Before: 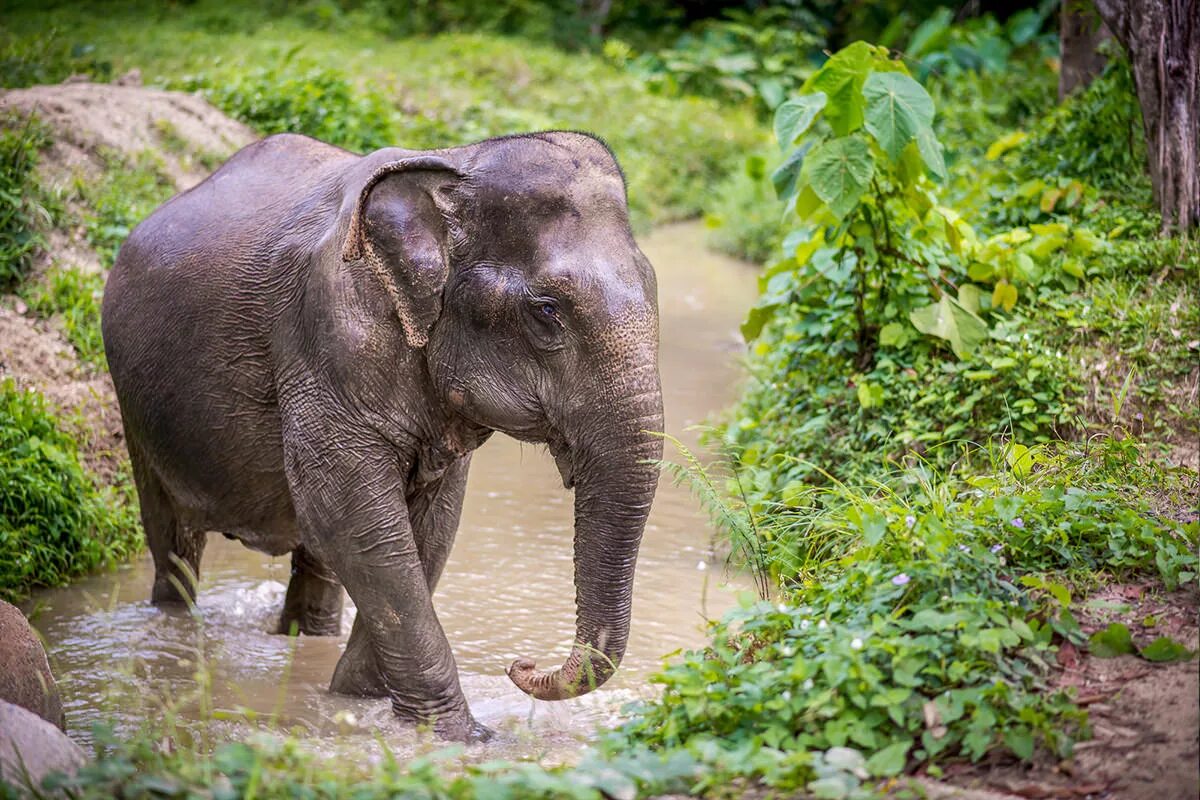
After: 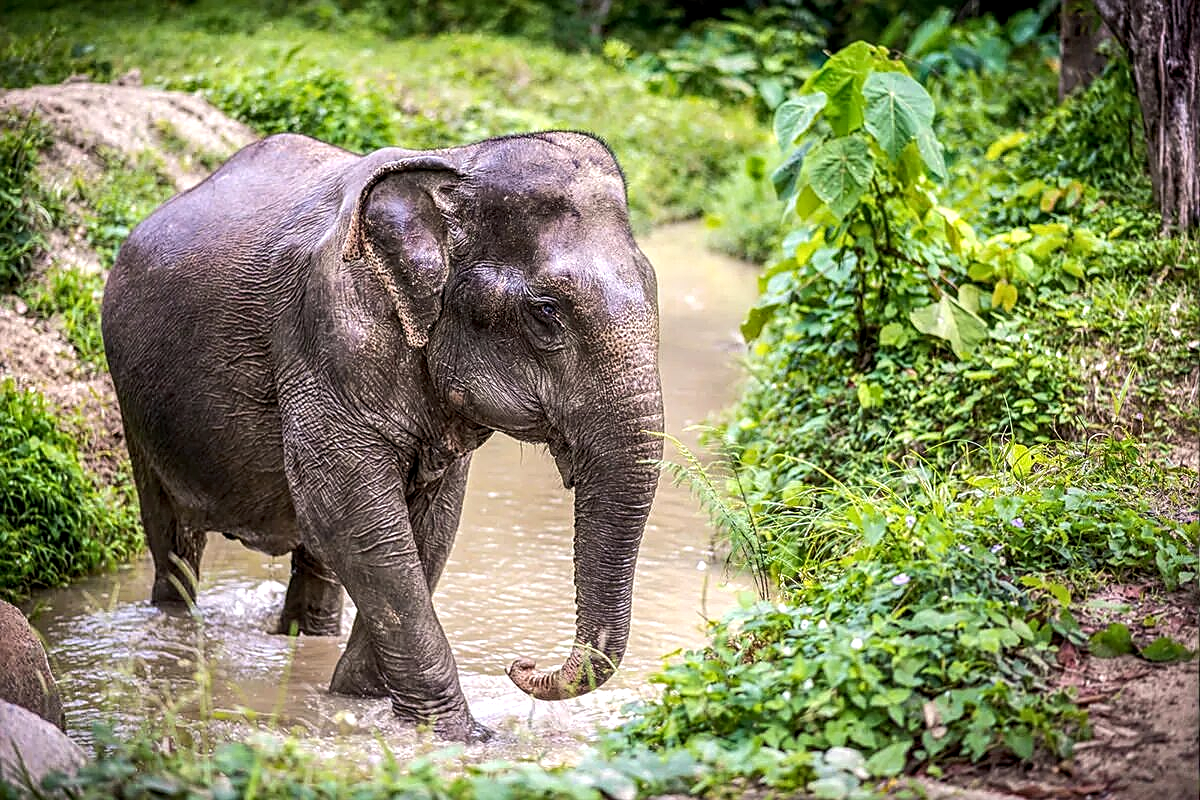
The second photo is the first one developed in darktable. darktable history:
sharpen: on, module defaults
local contrast: detail 130%
tone equalizer: -8 EV -0.405 EV, -7 EV -0.368 EV, -6 EV -0.316 EV, -5 EV -0.19 EV, -3 EV 0.257 EV, -2 EV 0.333 EV, -1 EV 0.384 EV, +0 EV 0.394 EV, edges refinement/feathering 500, mask exposure compensation -1.57 EV, preserve details no
